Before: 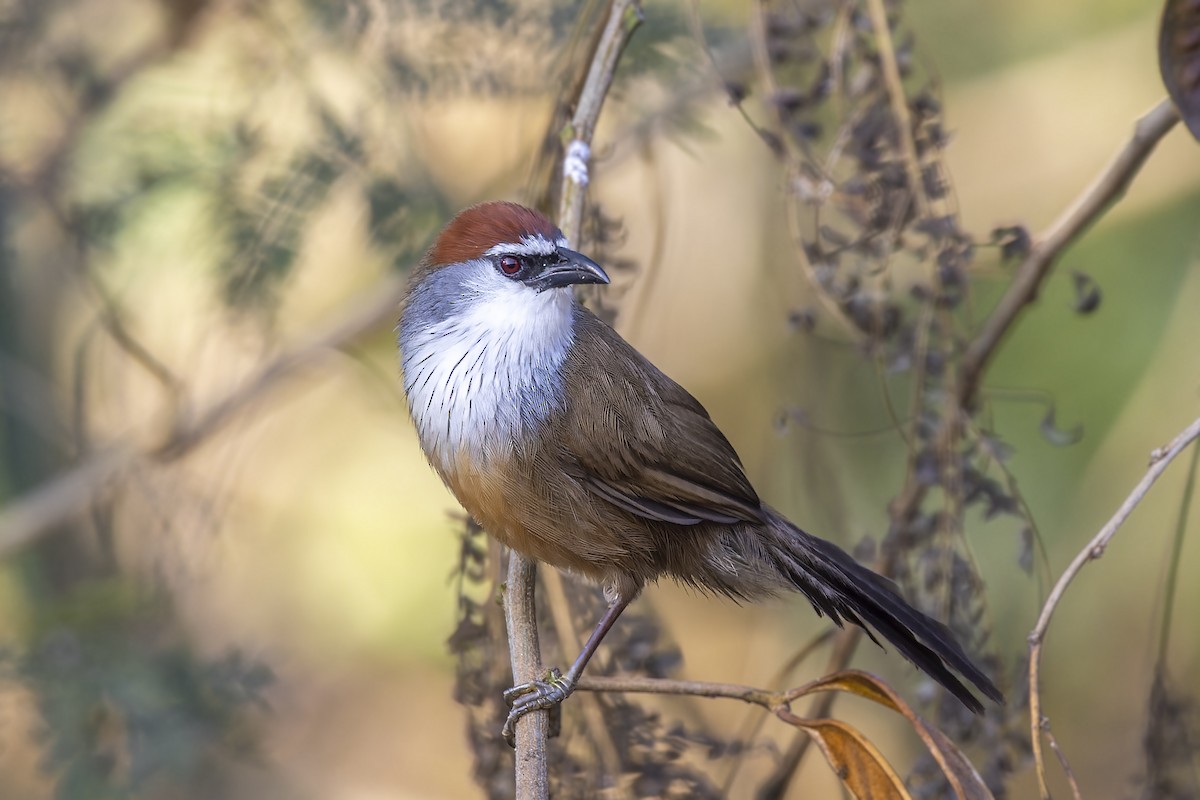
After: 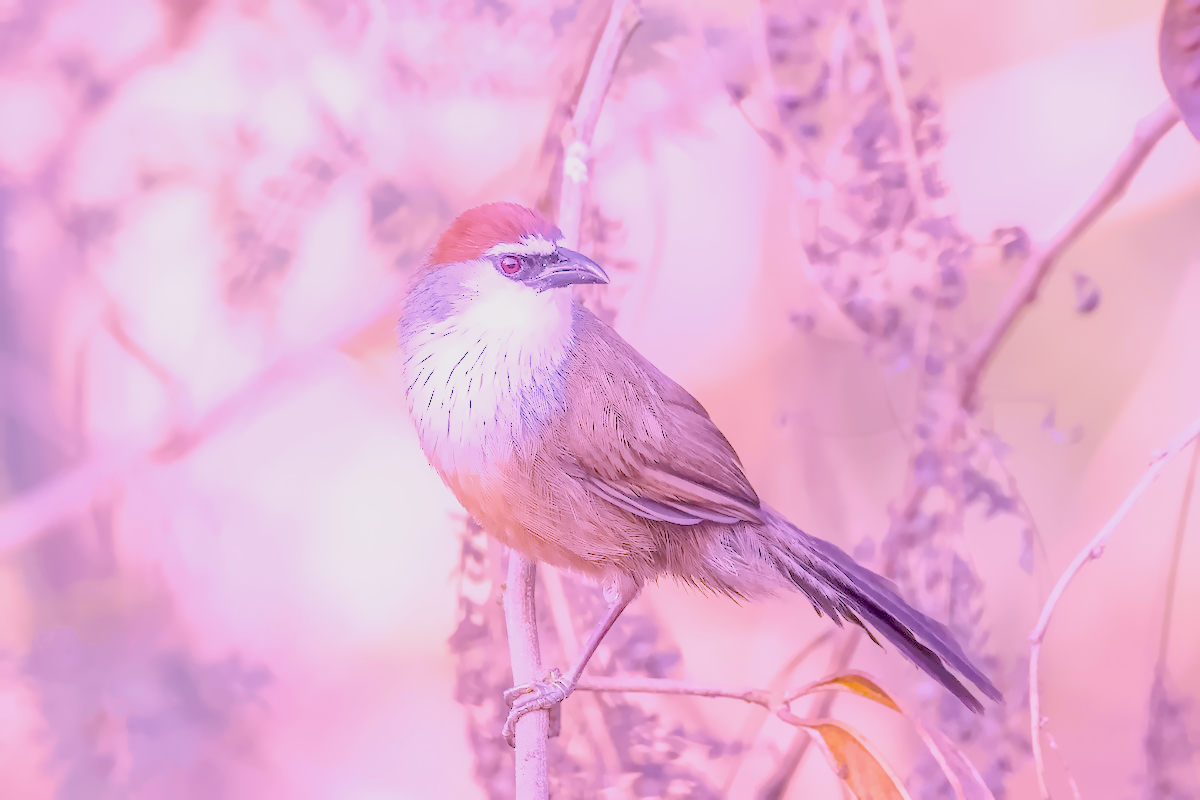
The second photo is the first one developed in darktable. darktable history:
filmic rgb "scene-referred default": black relative exposure -7.65 EV, white relative exposure 4.56 EV, hardness 3.61
raw chromatic aberrations: on, module defaults
color balance rgb: perceptual saturation grading › global saturation 25%, global vibrance 20%
highlight reconstruction: method reconstruct color, iterations 1, diameter of reconstruction 64 px
hot pixels: on, module defaults
lens correction: scale 1.01, crop 1, focal 100, aperture 4, distance 5.44, camera "Canon EOS RP", lens "Canon RF 100mm F2.8 L MACRO IS USM"
tone equalizer "mask blending: all purposes": on, module defaults
white balance: red 1.806, blue 1.812
exposure: black level correction 0.001, exposure 0.5 EV, compensate exposure bias true, compensate highlight preservation false
denoise (profiled): preserve shadows 1.25, scattering 0.032, a [-1, 0, 0], b [0, 0, 0], compensate highlight preservation false
haze removal: compatibility mode true, adaptive false
local contrast: detail 130%
